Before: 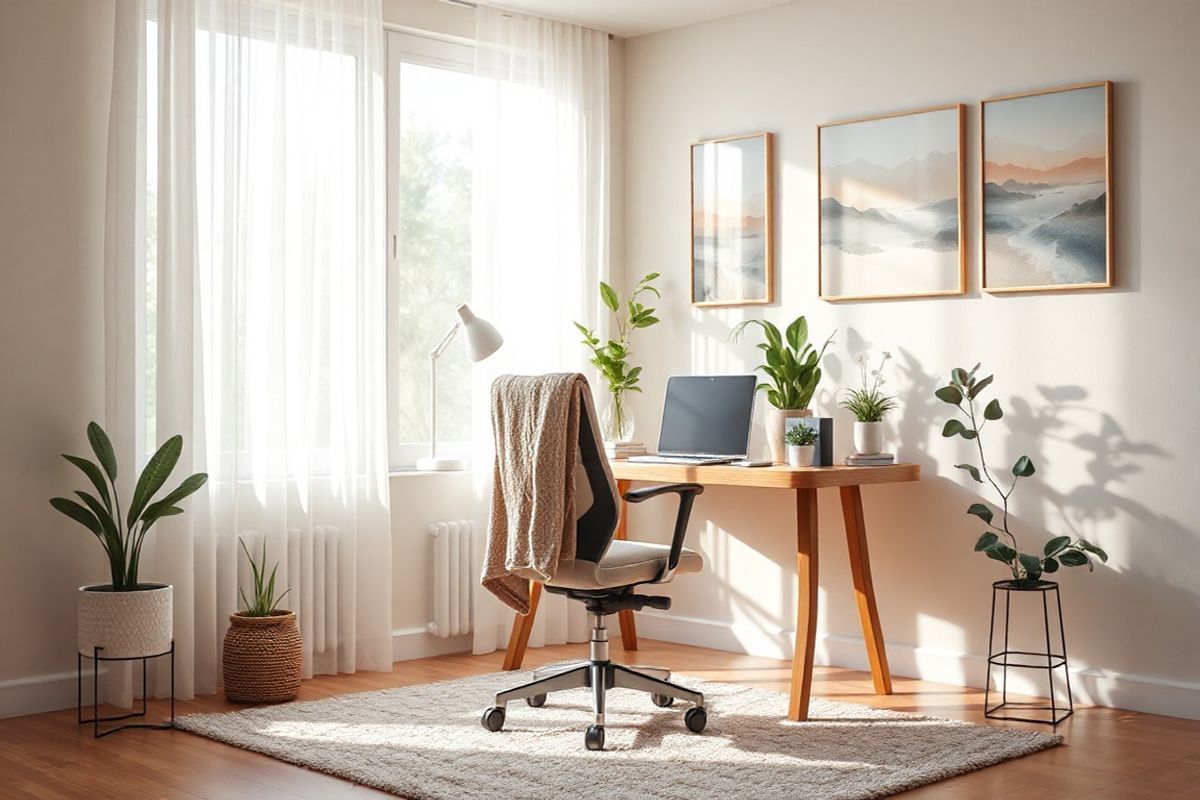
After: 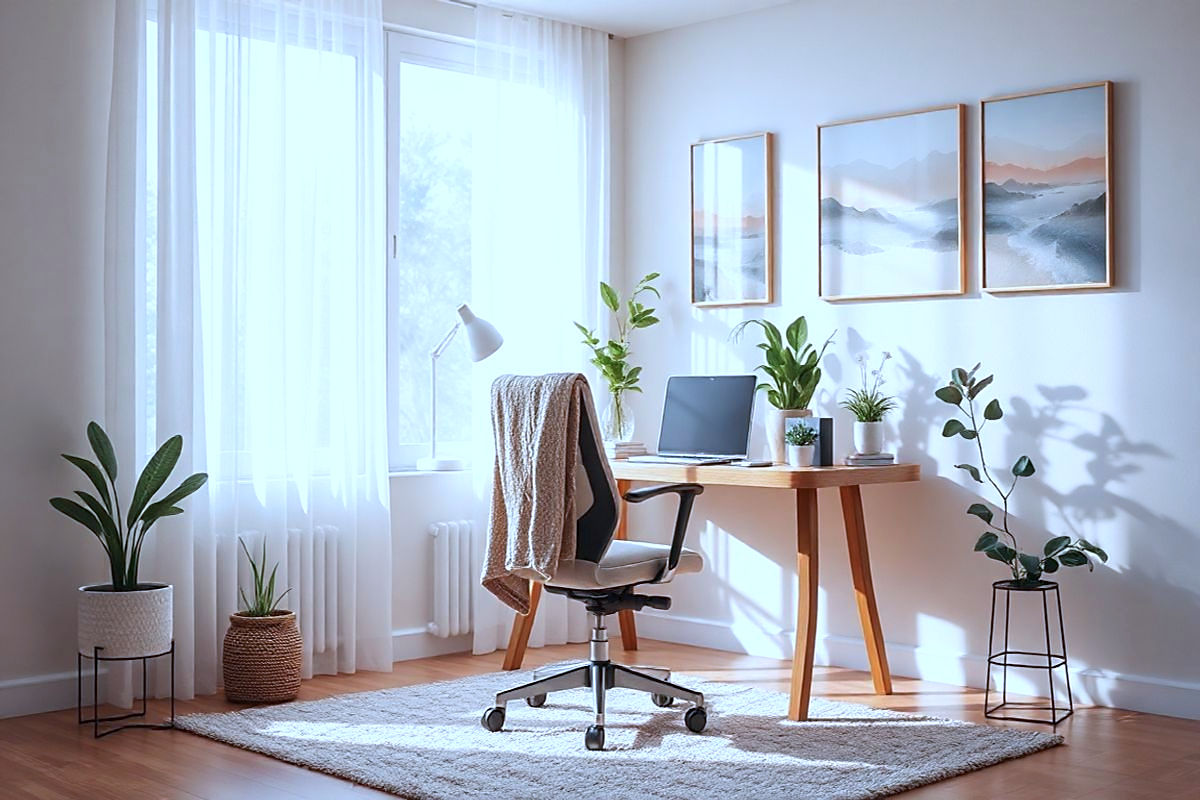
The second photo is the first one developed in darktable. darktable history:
sharpen: radius 1.864, amount 0.402, threshold 1.341
color calibration: gray › normalize channels true, illuminant custom, x 0.391, y 0.392, temperature 3872.76 K, gamut compression 0.013
